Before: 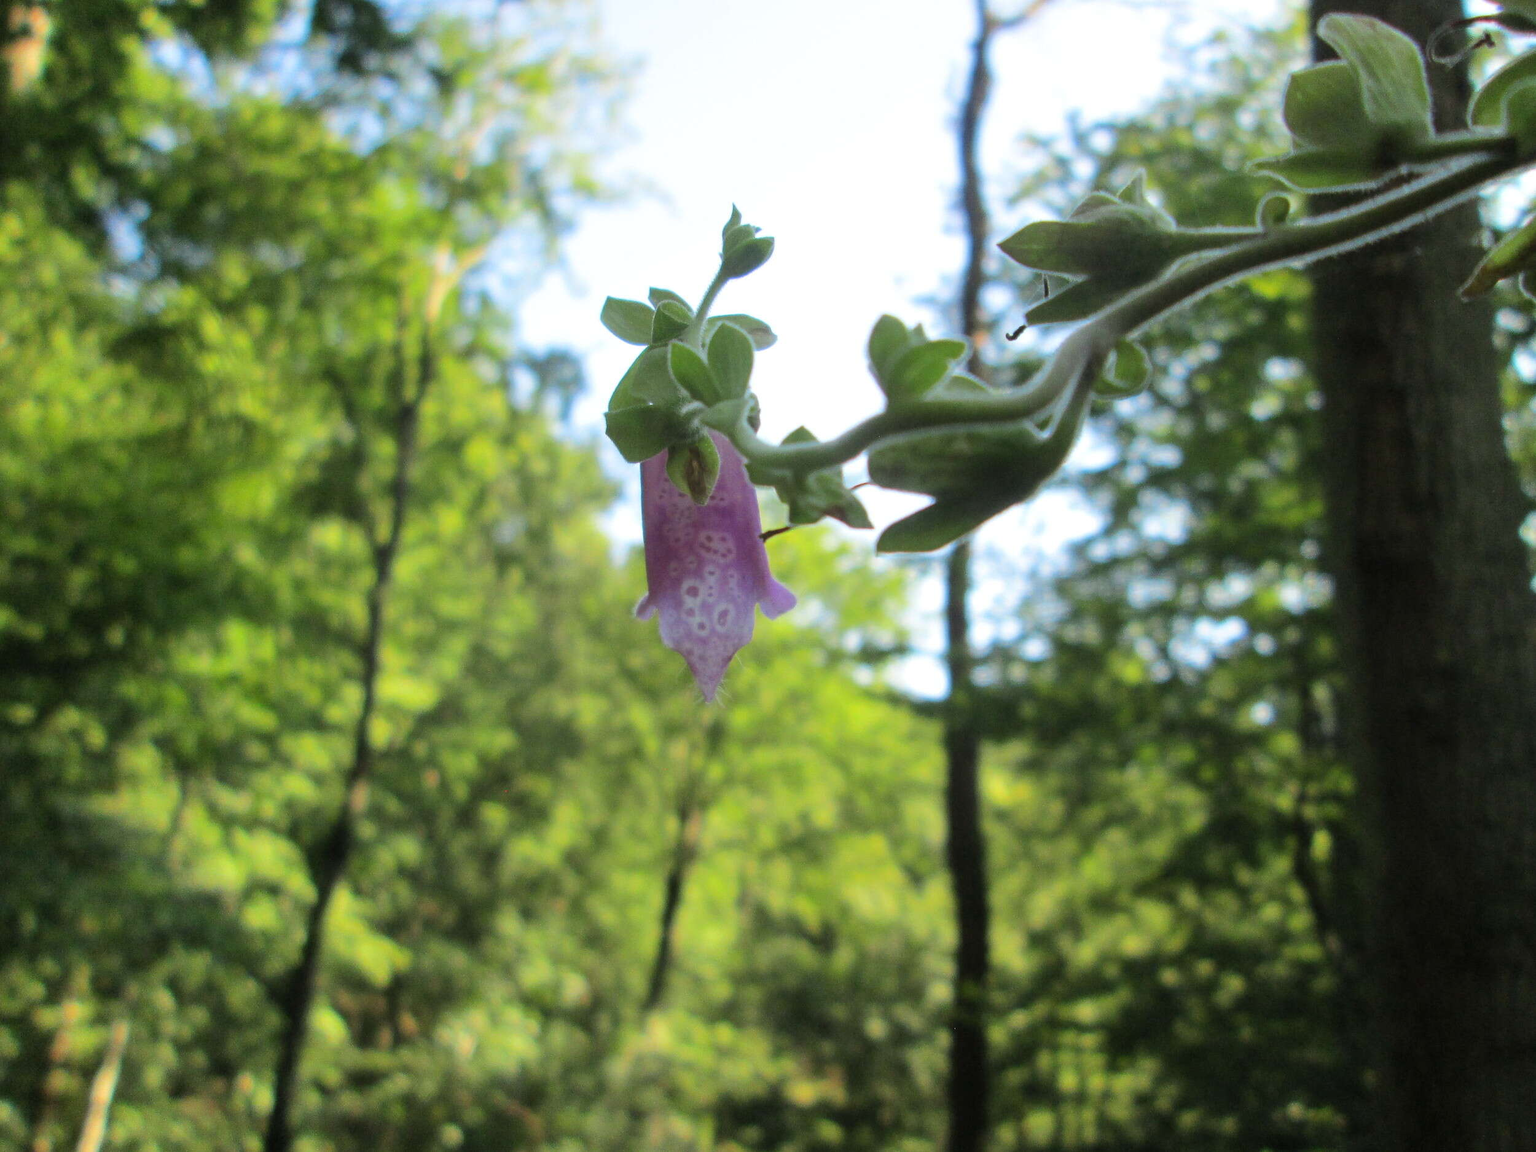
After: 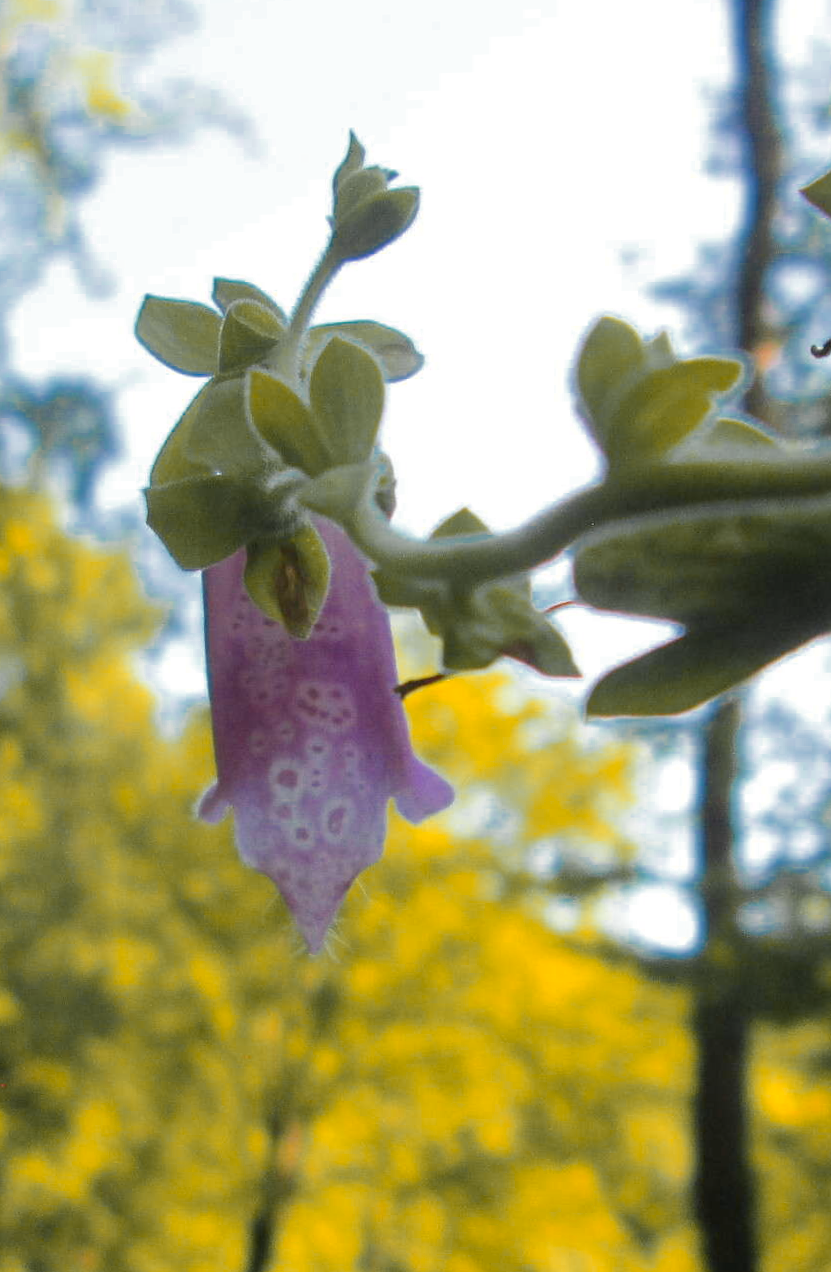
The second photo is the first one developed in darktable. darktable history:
crop and rotate: left 29.476%, top 10.214%, right 35.32%, bottom 17.333%
color balance: output saturation 98.5%
rotate and perspective: rotation 0.062°, lens shift (vertical) 0.115, lens shift (horizontal) -0.133, crop left 0.047, crop right 0.94, crop top 0.061, crop bottom 0.94
color zones: curves: ch0 [(0, 0.499) (0.143, 0.5) (0.286, 0.5) (0.429, 0.476) (0.571, 0.284) (0.714, 0.243) (0.857, 0.449) (1, 0.499)]; ch1 [(0, 0.532) (0.143, 0.645) (0.286, 0.696) (0.429, 0.211) (0.571, 0.504) (0.714, 0.493) (0.857, 0.495) (1, 0.532)]; ch2 [(0, 0.5) (0.143, 0.5) (0.286, 0.427) (0.429, 0.324) (0.571, 0.5) (0.714, 0.5) (0.857, 0.5) (1, 0.5)]
